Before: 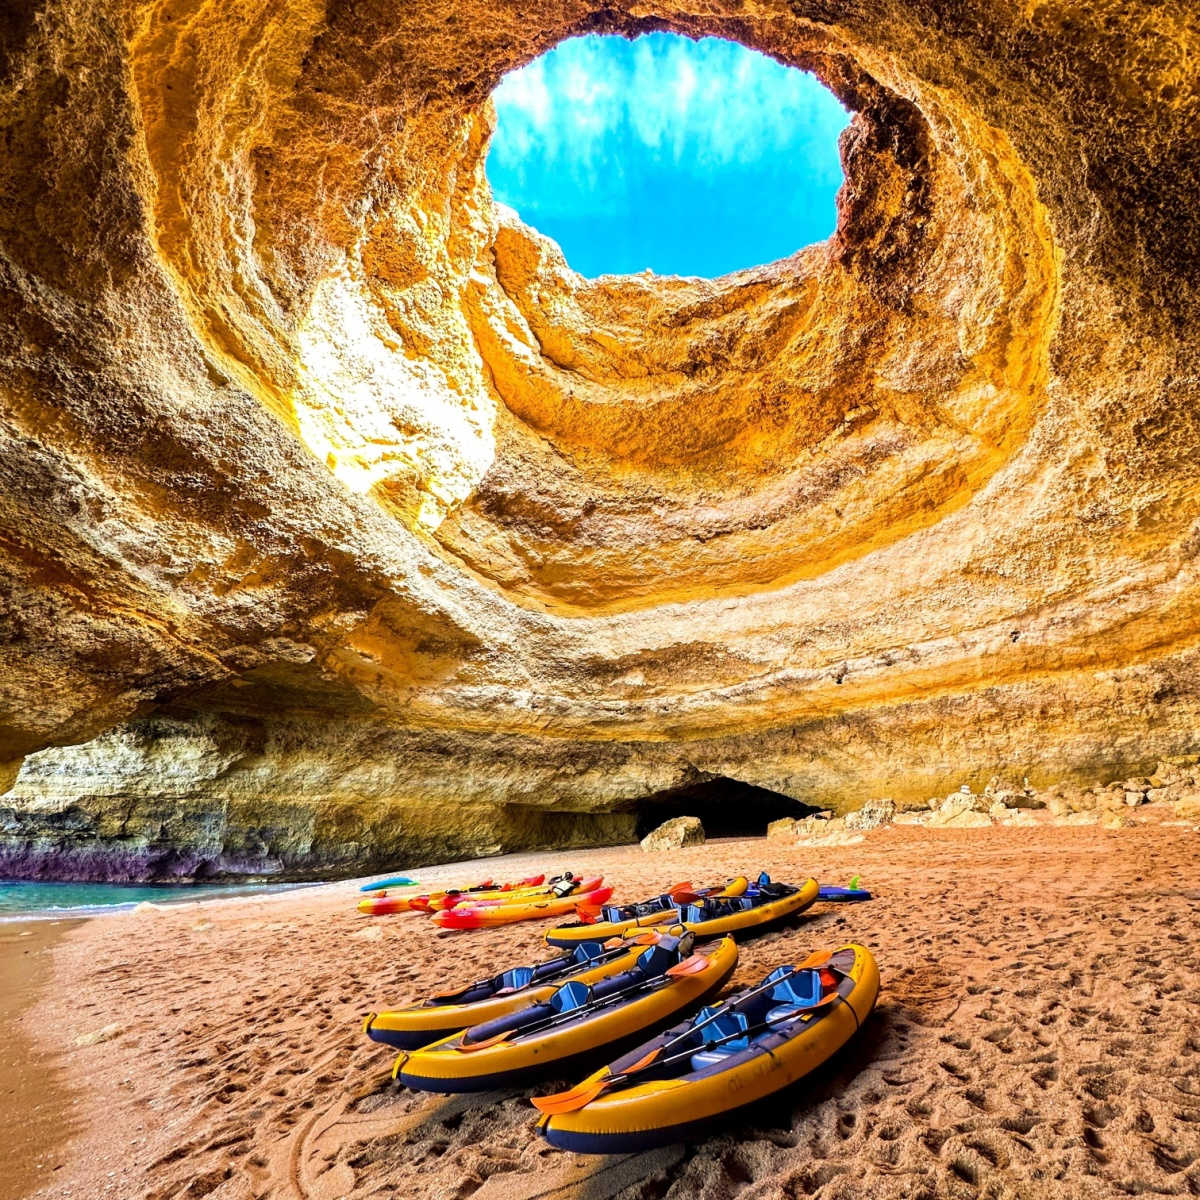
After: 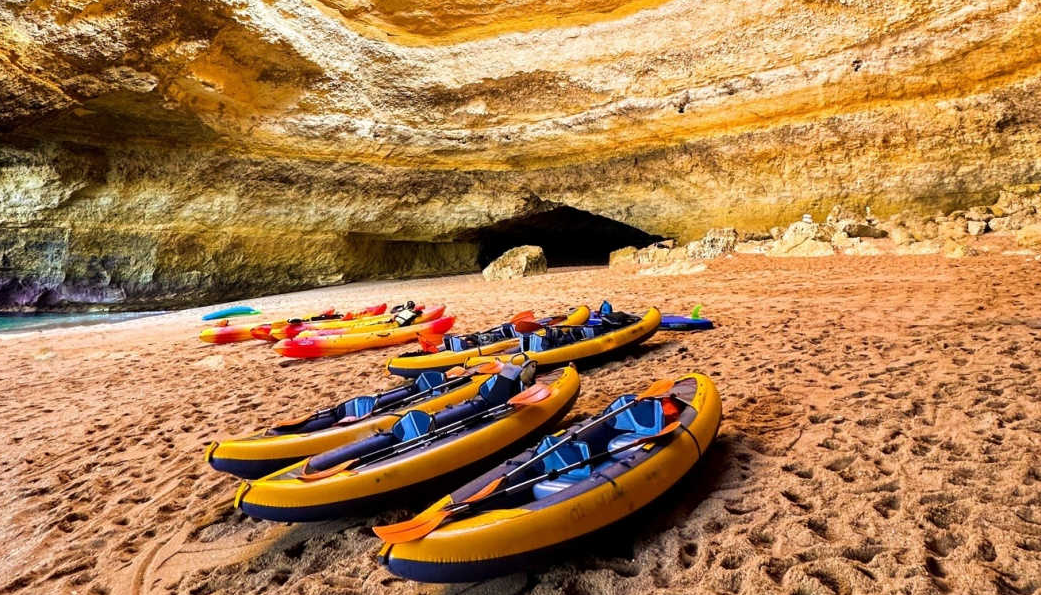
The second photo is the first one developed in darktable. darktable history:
crop and rotate: left 13.244%, top 47.609%, bottom 2.732%
